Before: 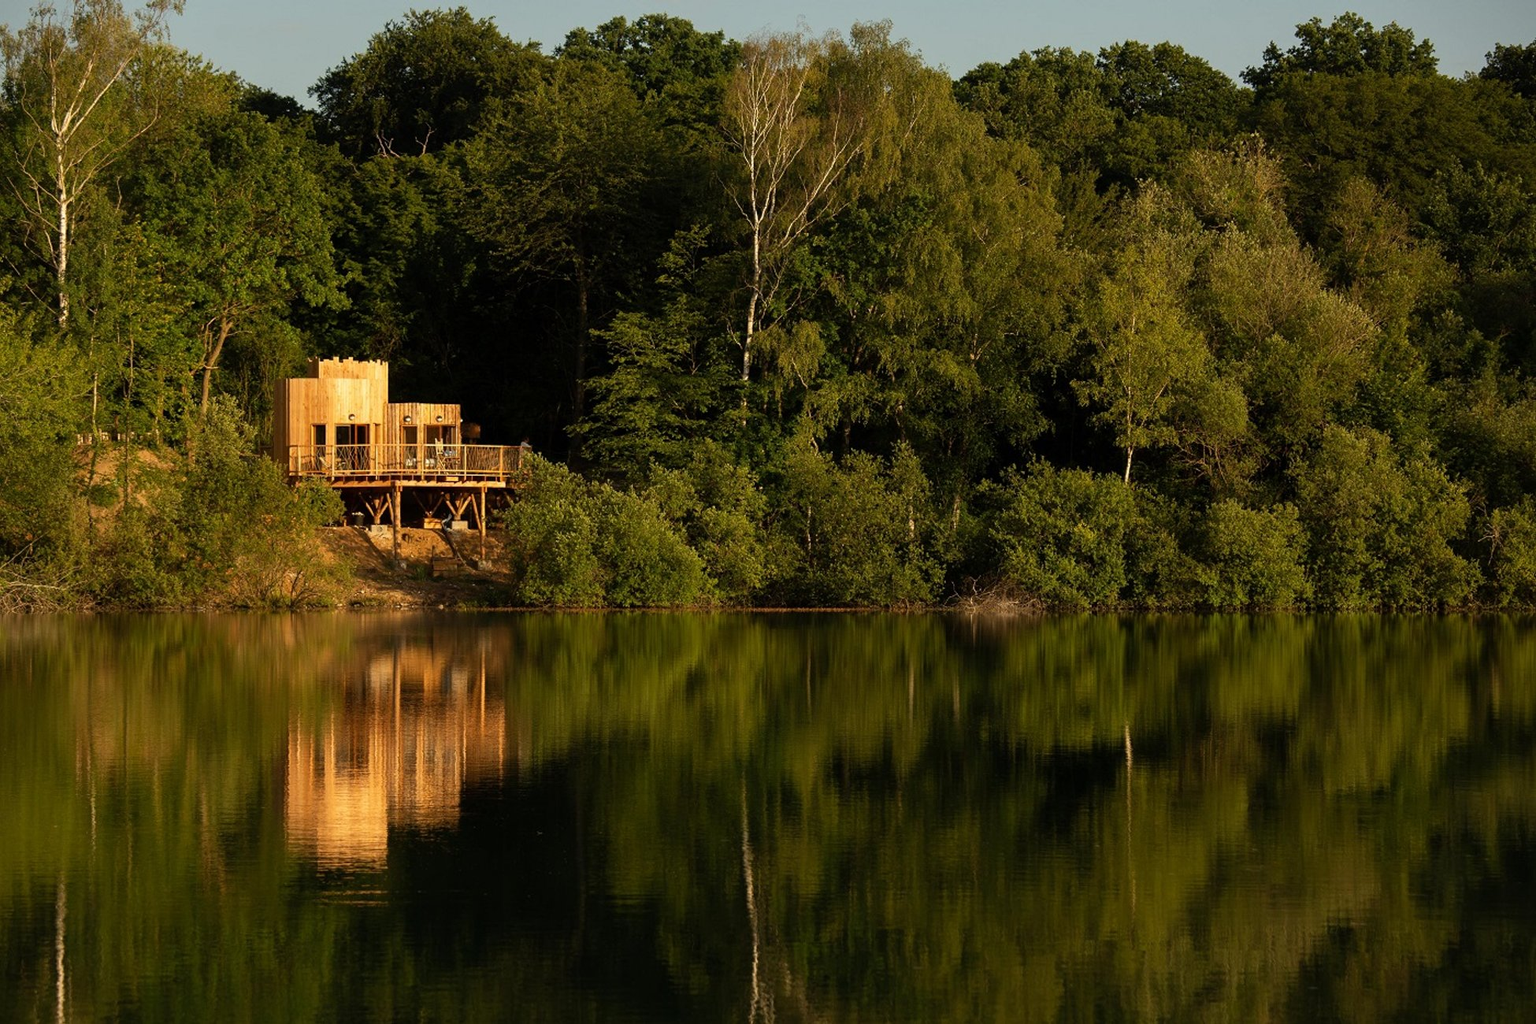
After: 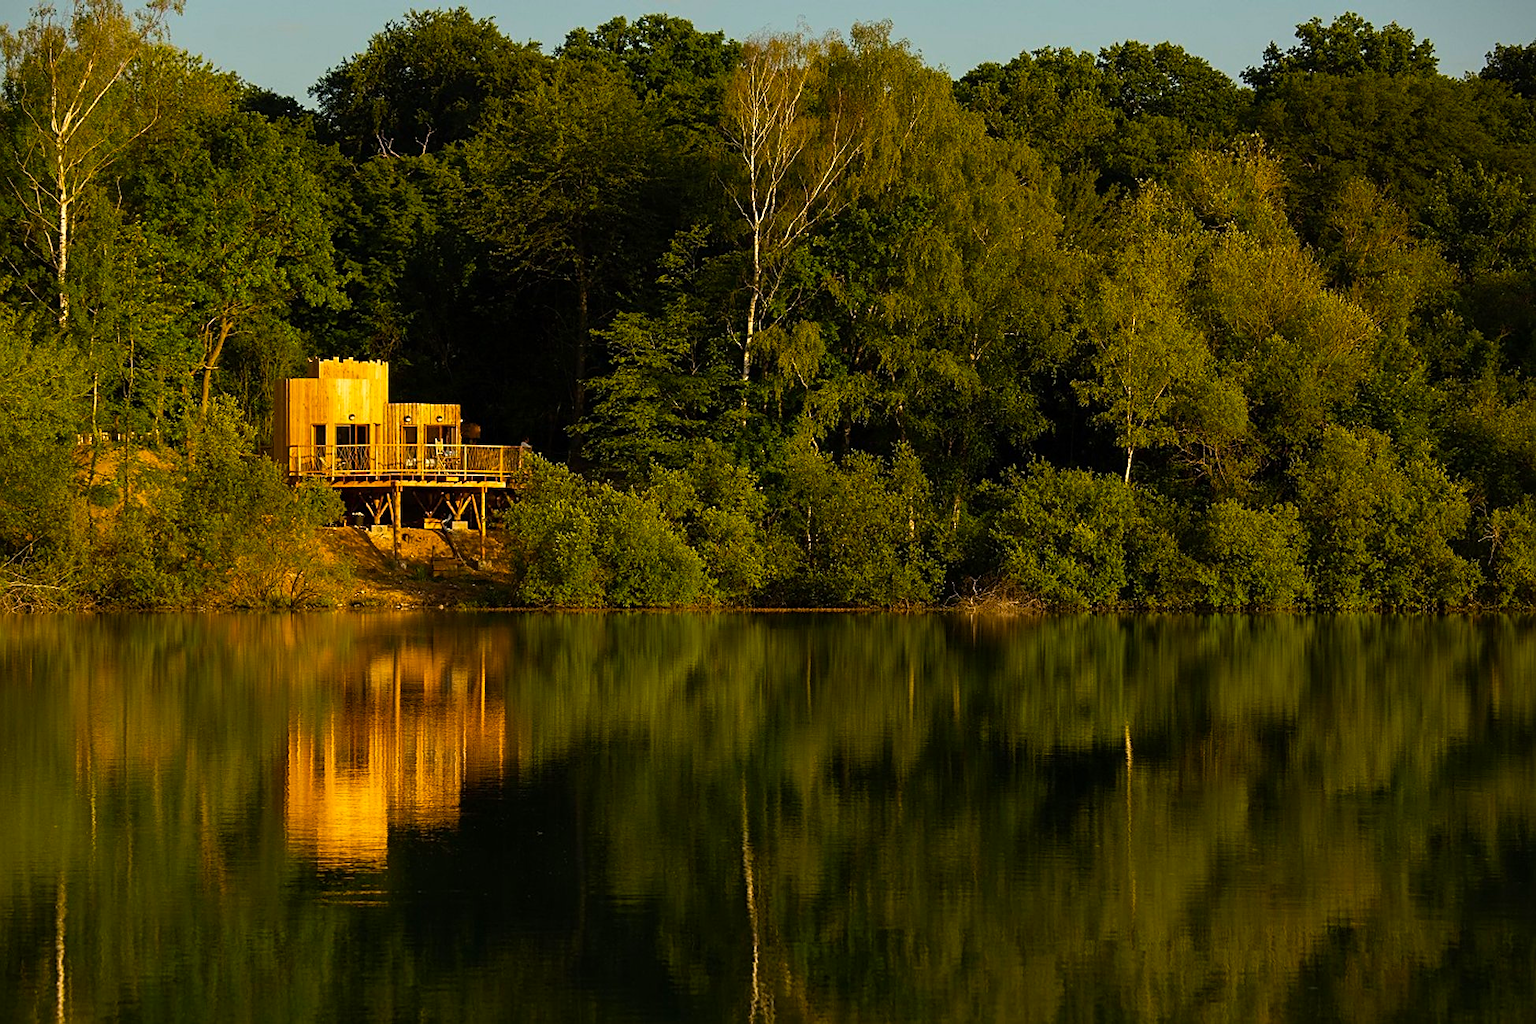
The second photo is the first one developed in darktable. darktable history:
sharpen: on, module defaults
color balance rgb: linear chroma grading › shadows -3.34%, linear chroma grading › highlights -3.512%, perceptual saturation grading › global saturation 15.151%, global vibrance 50.472%
